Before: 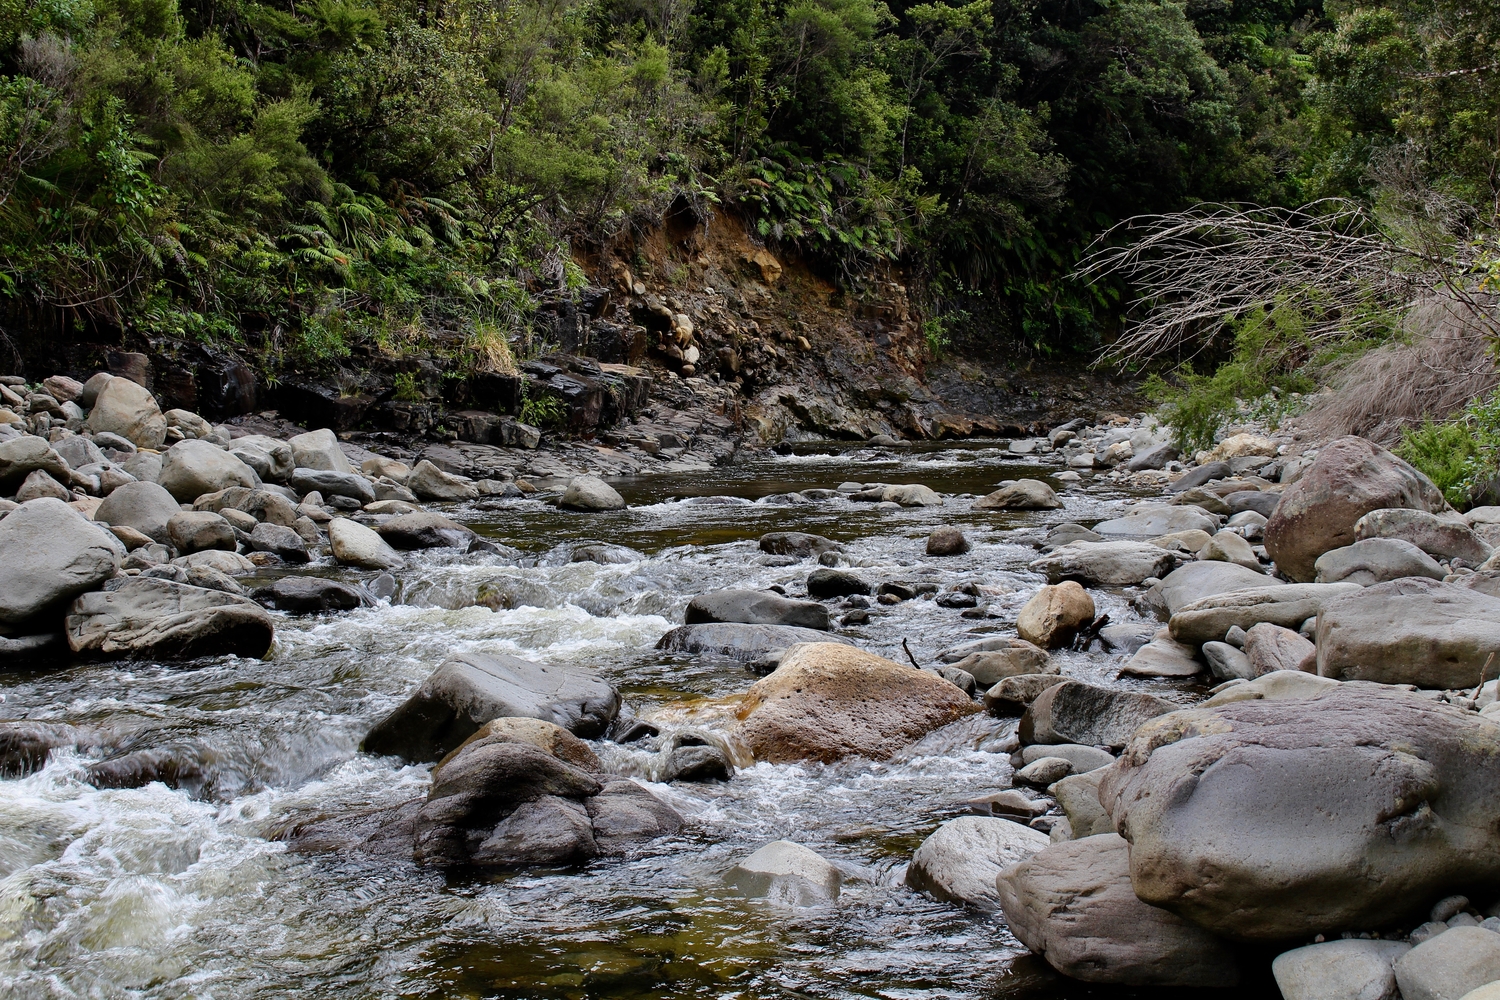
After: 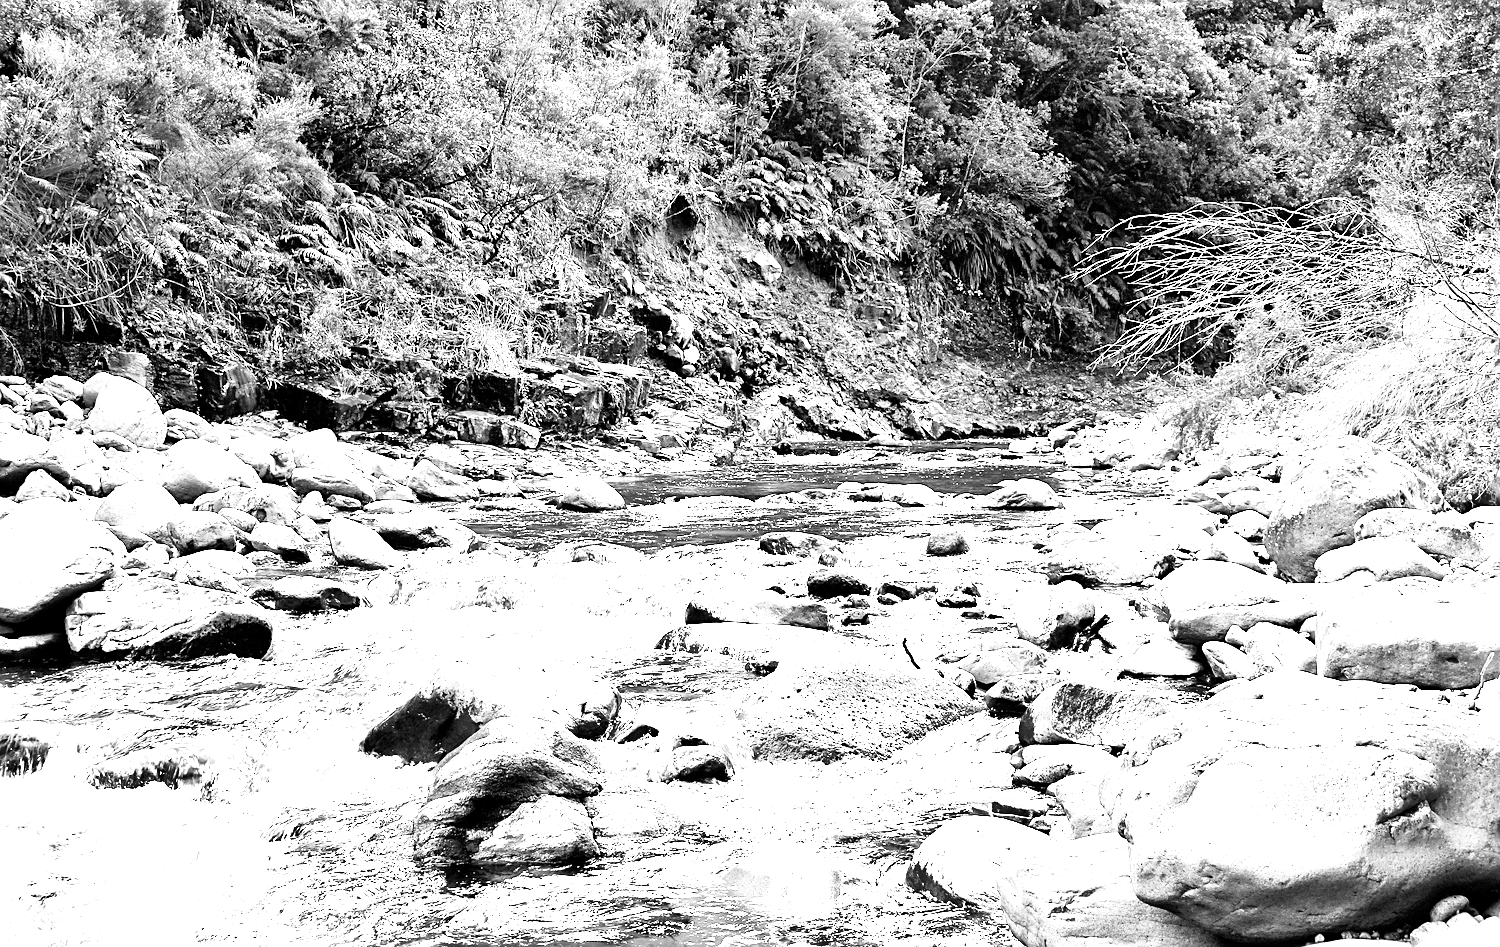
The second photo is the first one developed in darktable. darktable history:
exposure: black level correction 0, exposure 3.931 EV, compensate highlight preservation false
sharpen: on, module defaults
shadows and highlights: low approximation 0.01, soften with gaussian
color balance rgb: global offset › luminance -0.287%, global offset › chroma 0.308%, global offset › hue 258.35°, perceptual saturation grading › global saturation 15.354%, perceptual saturation grading › highlights -18.918%, perceptual saturation grading › shadows 19.55%, perceptual brilliance grading › mid-tones 10.203%, perceptual brilliance grading › shadows 15.765%
crop and rotate: top 0.013%, bottom 5.268%
velvia: on, module defaults
color zones: curves: ch0 [(0, 0.613) (0.01, 0.613) (0.245, 0.448) (0.498, 0.529) (0.642, 0.665) (0.879, 0.777) (0.99, 0.613)]; ch1 [(0, 0) (0.143, 0) (0.286, 0) (0.429, 0) (0.571, 0) (0.714, 0) (0.857, 0)]
filmic rgb: black relative exposure -3.85 EV, white relative exposure 3.48 EV, hardness 2.65, contrast 1.104
